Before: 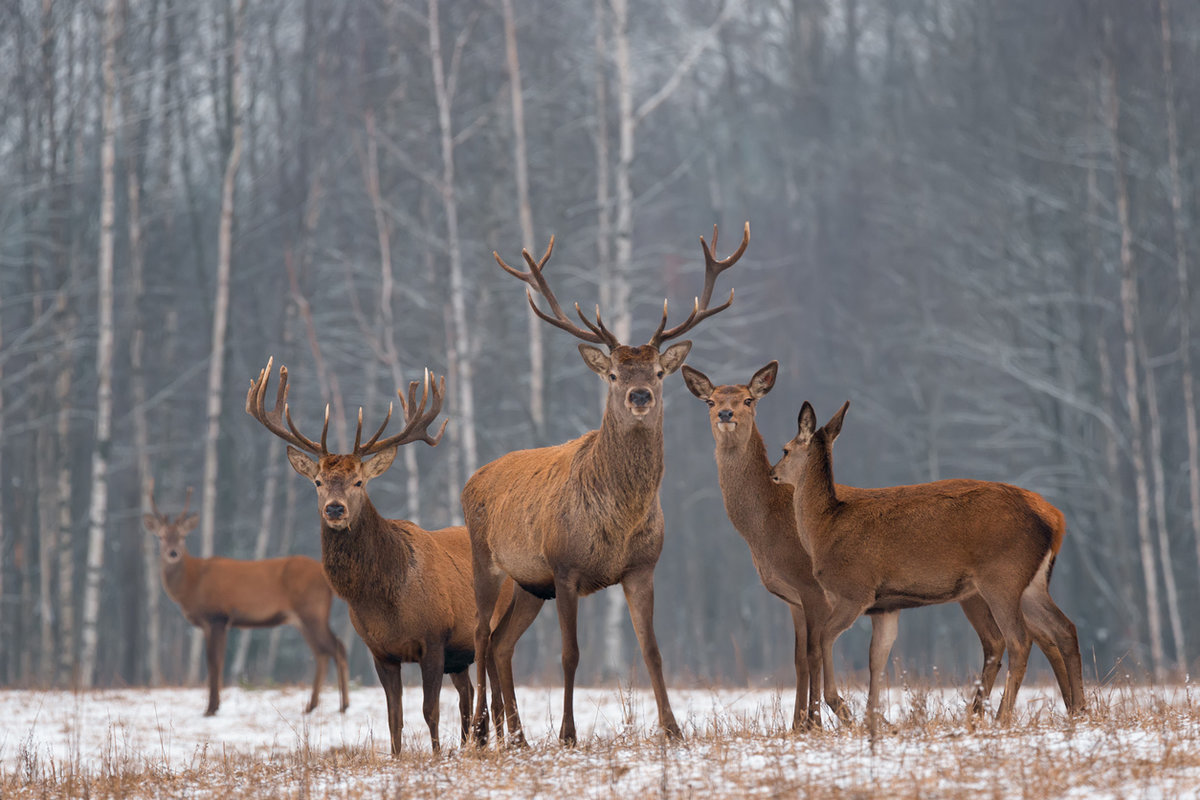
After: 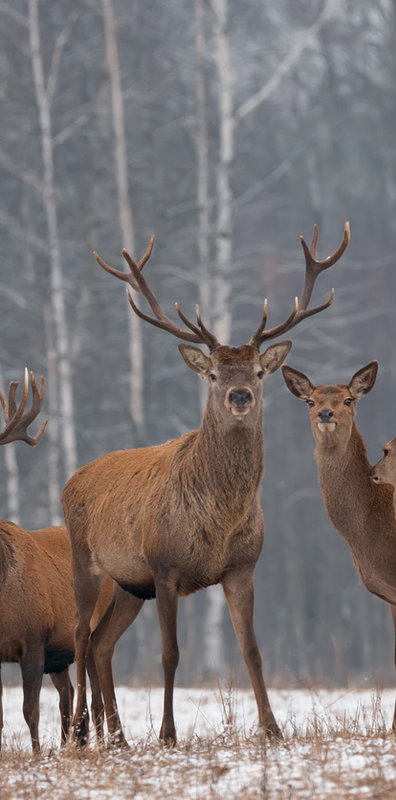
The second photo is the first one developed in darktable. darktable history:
crop: left 33.335%, right 33.655%
color zones: curves: ch0 [(0, 0.5) (0.125, 0.4) (0.25, 0.5) (0.375, 0.4) (0.5, 0.4) (0.625, 0.35) (0.75, 0.35) (0.875, 0.5)]; ch1 [(0, 0.35) (0.125, 0.45) (0.25, 0.35) (0.375, 0.35) (0.5, 0.35) (0.625, 0.35) (0.75, 0.45) (0.875, 0.35)]; ch2 [(0, 0.6) (0.125, 0.5) (0.25, 0.5) (0.375, 0.6) (0.5, 0.6) (0.625, 0.5) (0.75, 0.5) (0.875, 0.5)]
